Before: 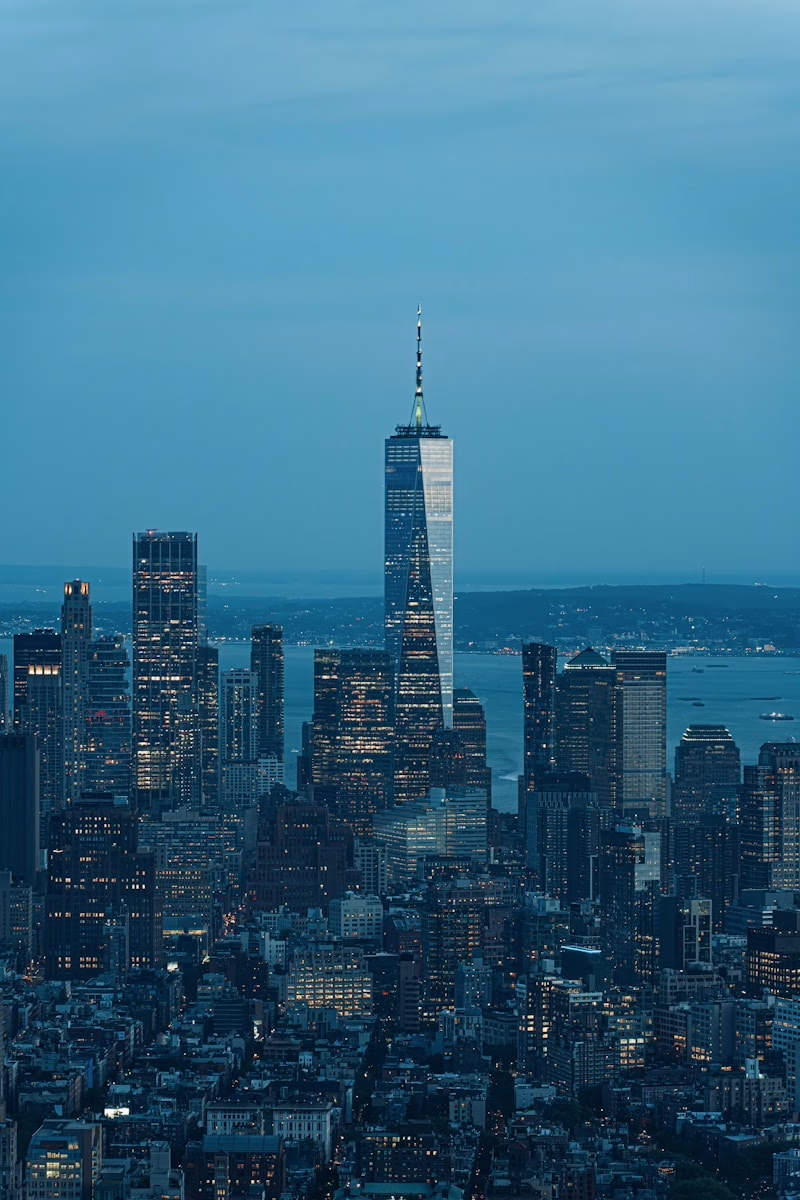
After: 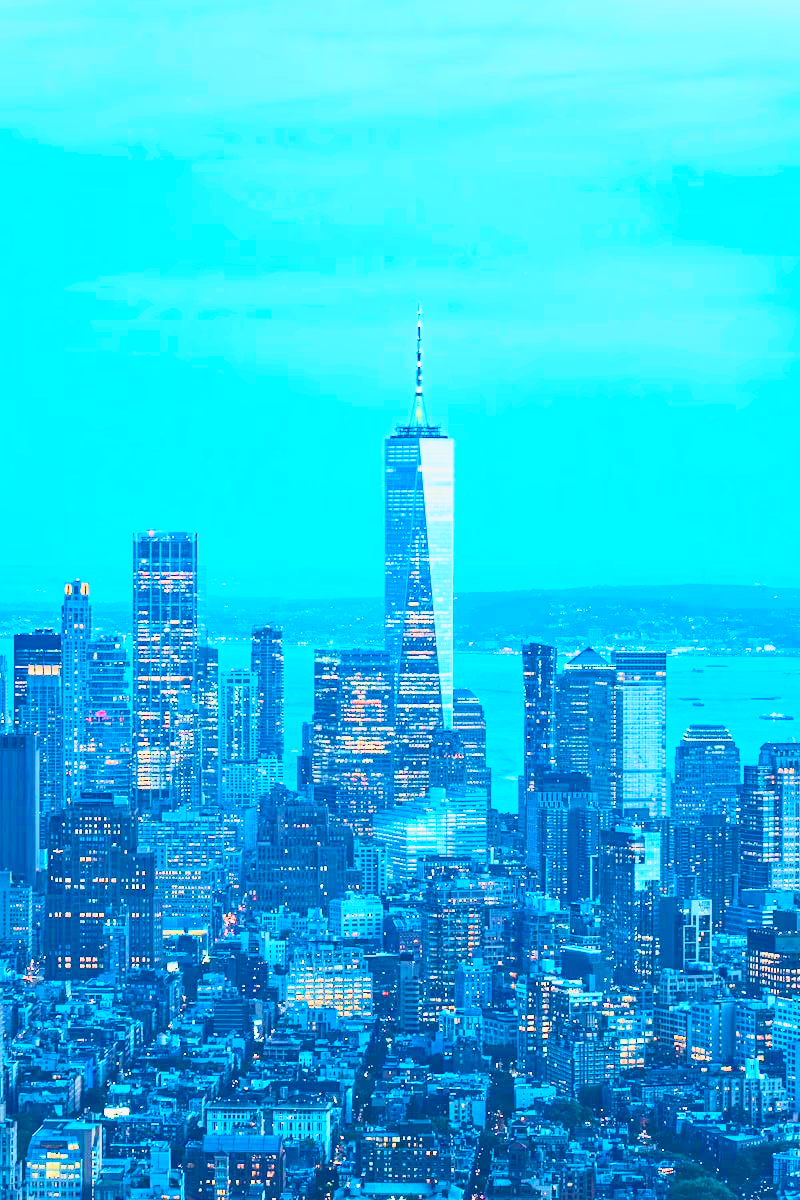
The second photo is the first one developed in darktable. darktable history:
tone curve: curves: ch0 [(0, 0.098) (0.262, 0.324) (0.421, 0.59) (0.54, 0.803) (0.725, 0.922) (0.99, 0.974)], color space Lab, linked channels, preserve colors none
filmic rgb: middle gray luminance 3.44%, black relative exposure -5.92 EV, white relative exposure 6.33 EV, threshold 6 EV, dynamic range scaling 22.4%, target black luminance 0%, hardness 2.33, latitude 45.85%, contrast 0.78, highlights saturation mix 100%, shadows ↔ highlights balance 0.033%, add noise in highlights 0, preserve chrominance max RGB, color science v3 (2019), use custom middle-gray values true, iterations of high-quality reconstruction 0, contrast in highlights soft, enable highlight reconstruction true
color balance rgb: linear chroma grading › global chroma 15%, perceptual saturation grading › global saturation 30%
